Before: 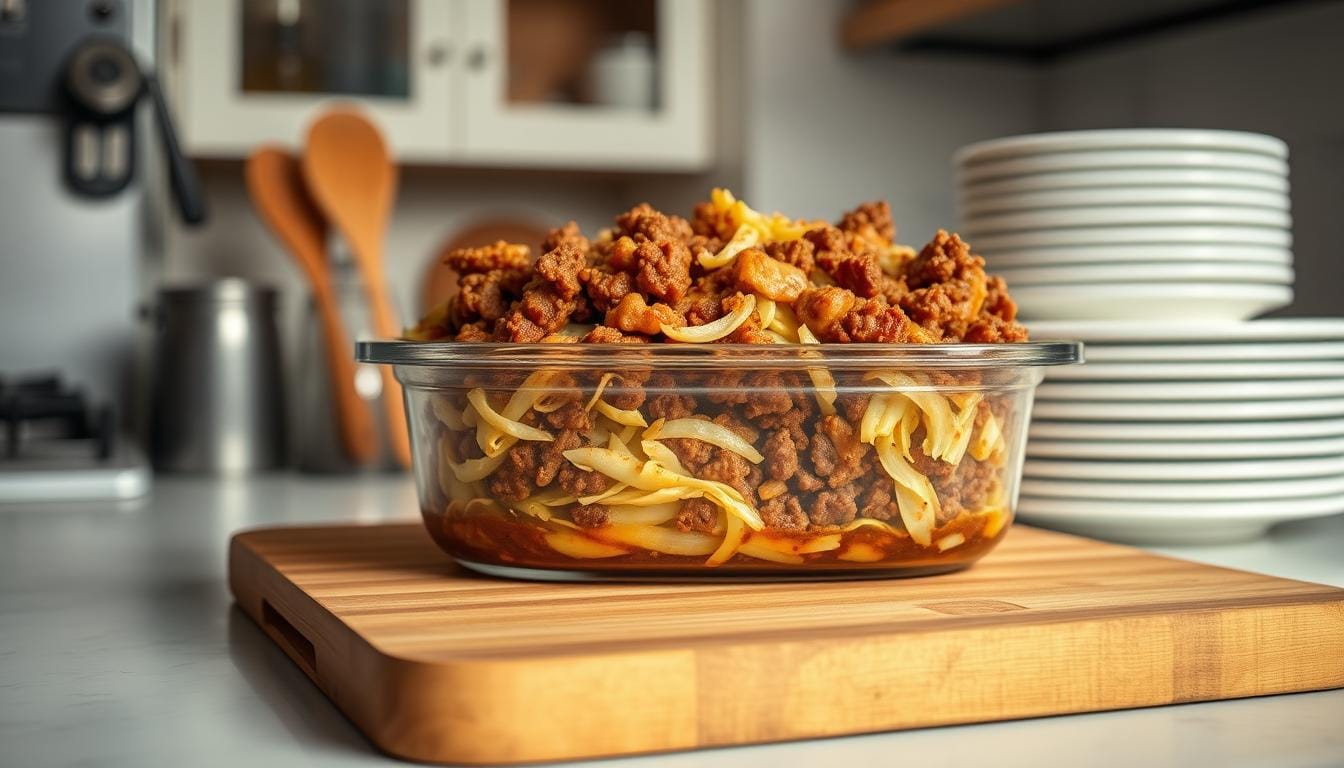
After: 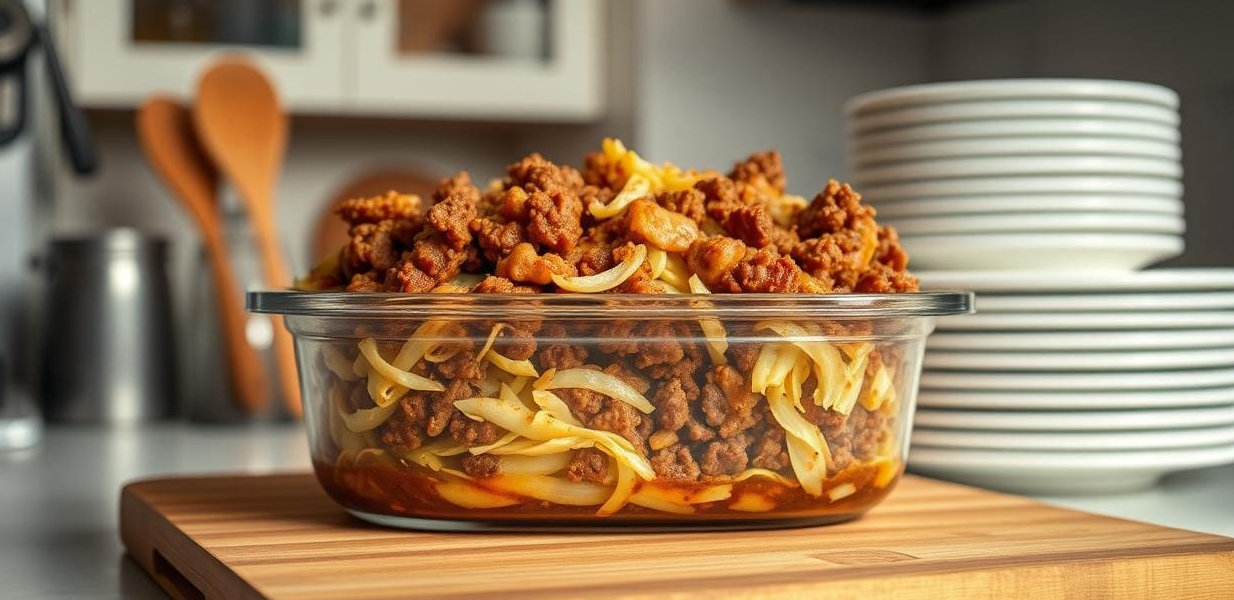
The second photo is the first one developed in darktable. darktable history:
crop: left 8.179%, top 6.585%, bottom 15.214%
tone equalizer: edges refinement/feathering 500, mask exposure compensation -1.57 EV, preserve details no
